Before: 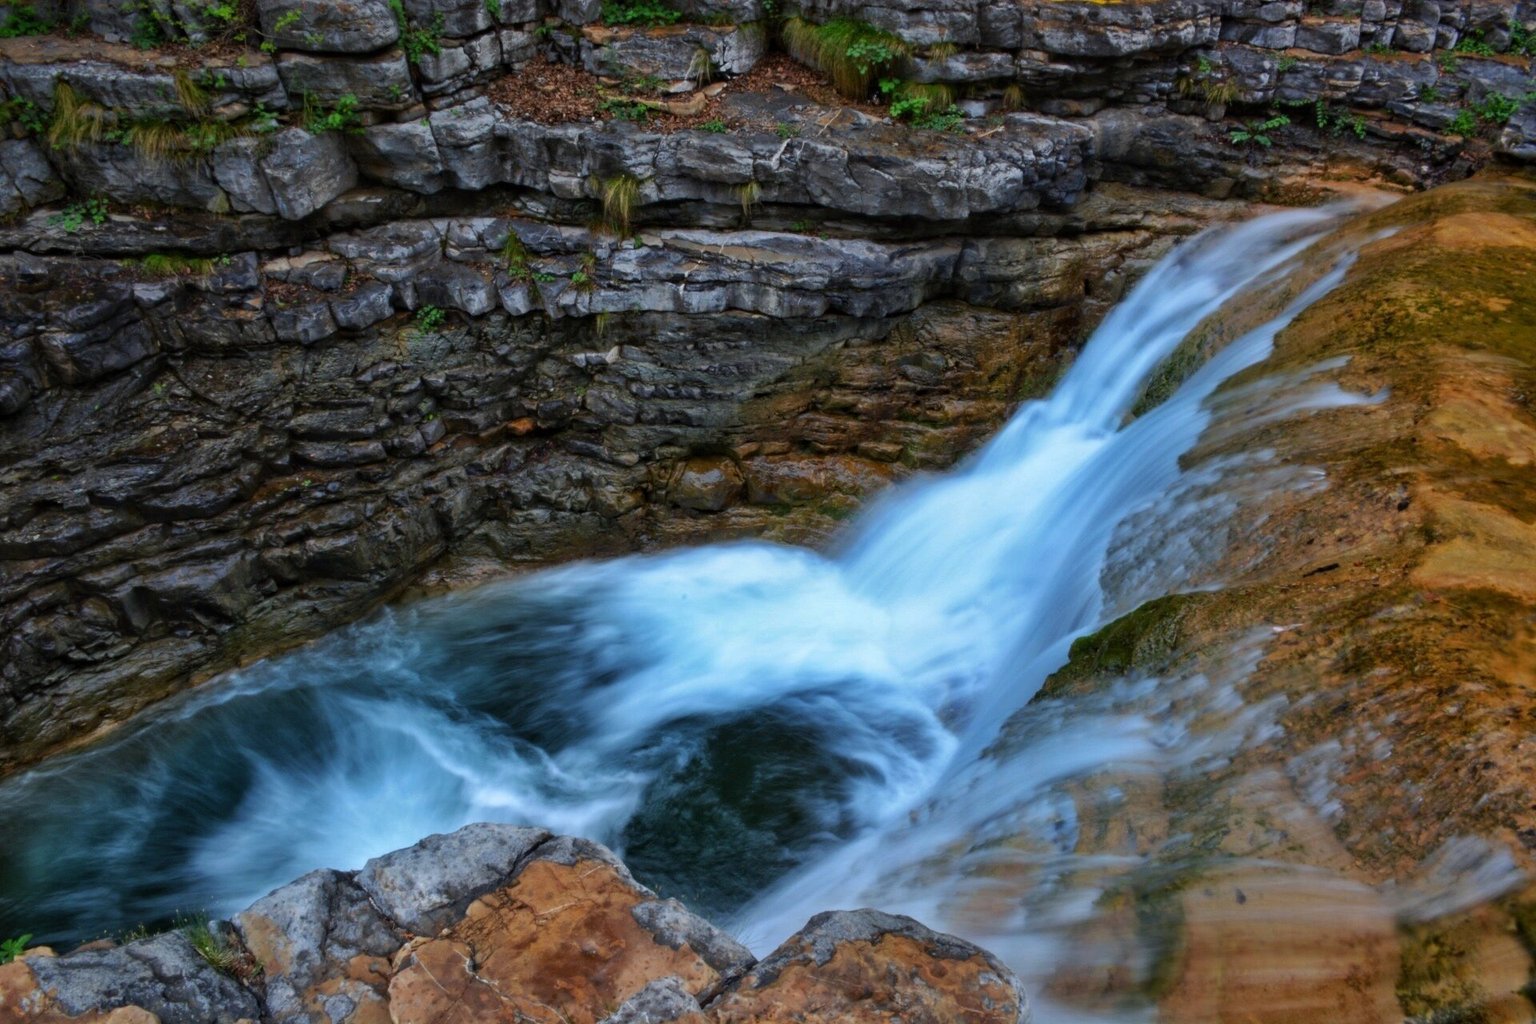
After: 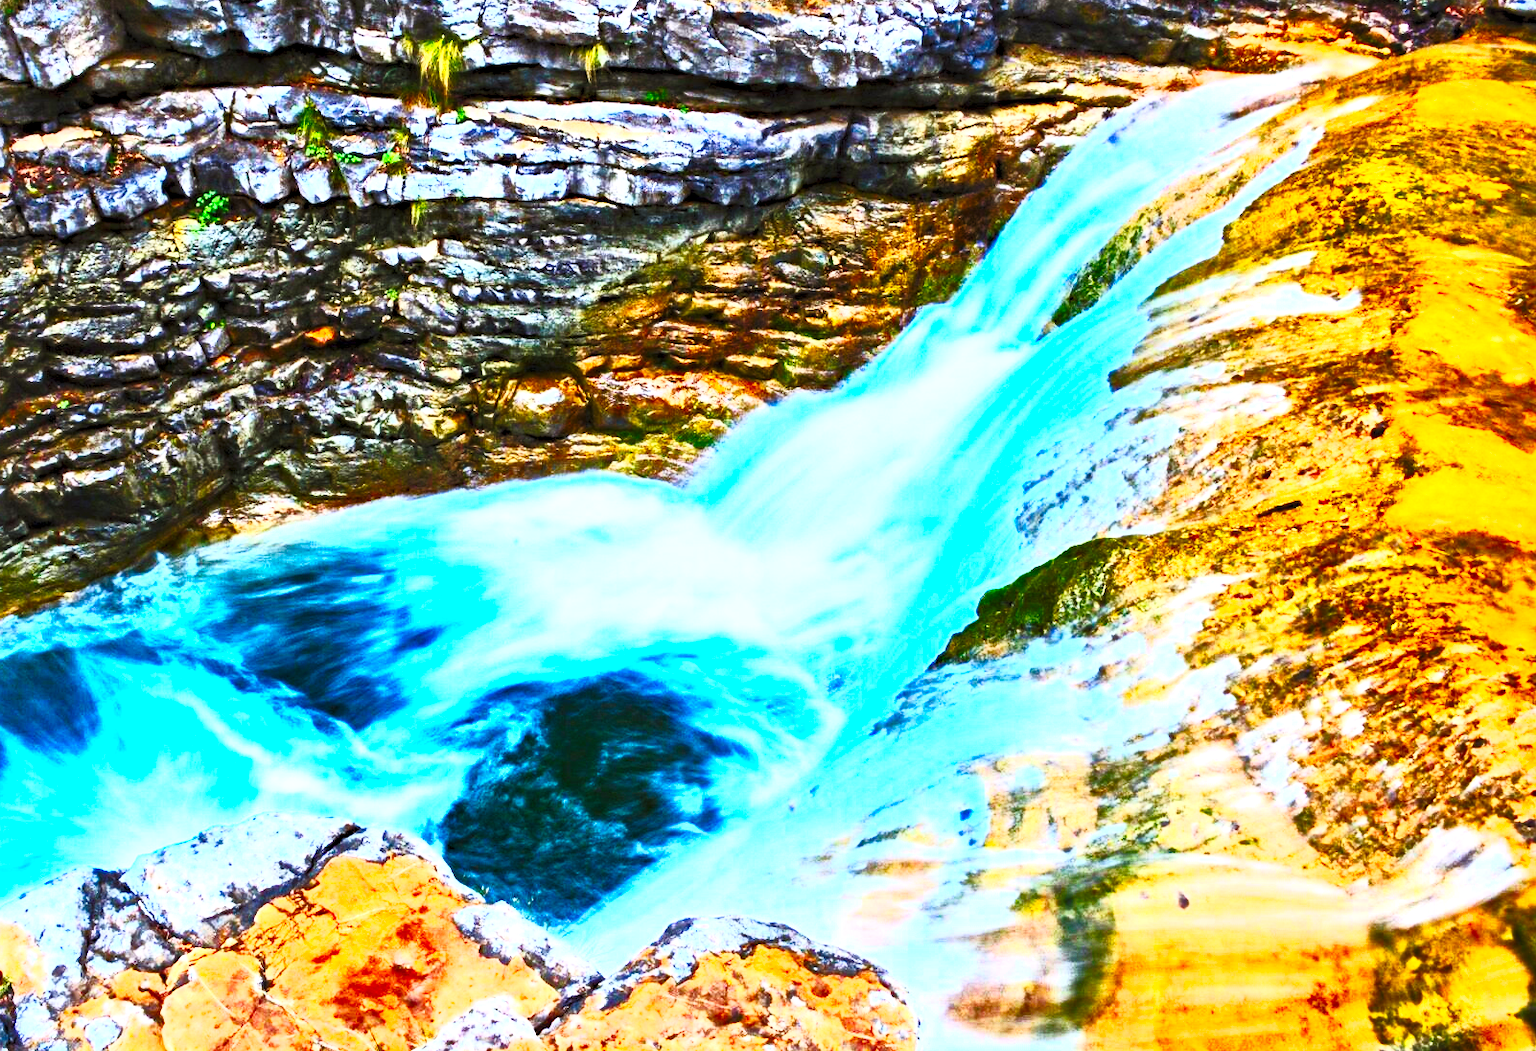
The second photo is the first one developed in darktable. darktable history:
local contrast: mode bilateral grid, contrast 26, coarseness 61, detail 151%, midtone range 0.2
crop: left 16.525%, top 14.252%
contrast brightness saturation: contrast 0.989, brightness 0.997, saturation 0.985
exposure: black level correction 0, exposure 0.5 EV, compensate highlight preservation false
tone equalizer: on, module defaults
base curve: curves: ch0 [(0, 0) (0.028, 0.03) (0.121, 0.232) (0.46, 0.748) (0.859, 0.968) (1, 1)], preserve colors none
haze removal: strength 0.304, distance 0.243, adaptive false
